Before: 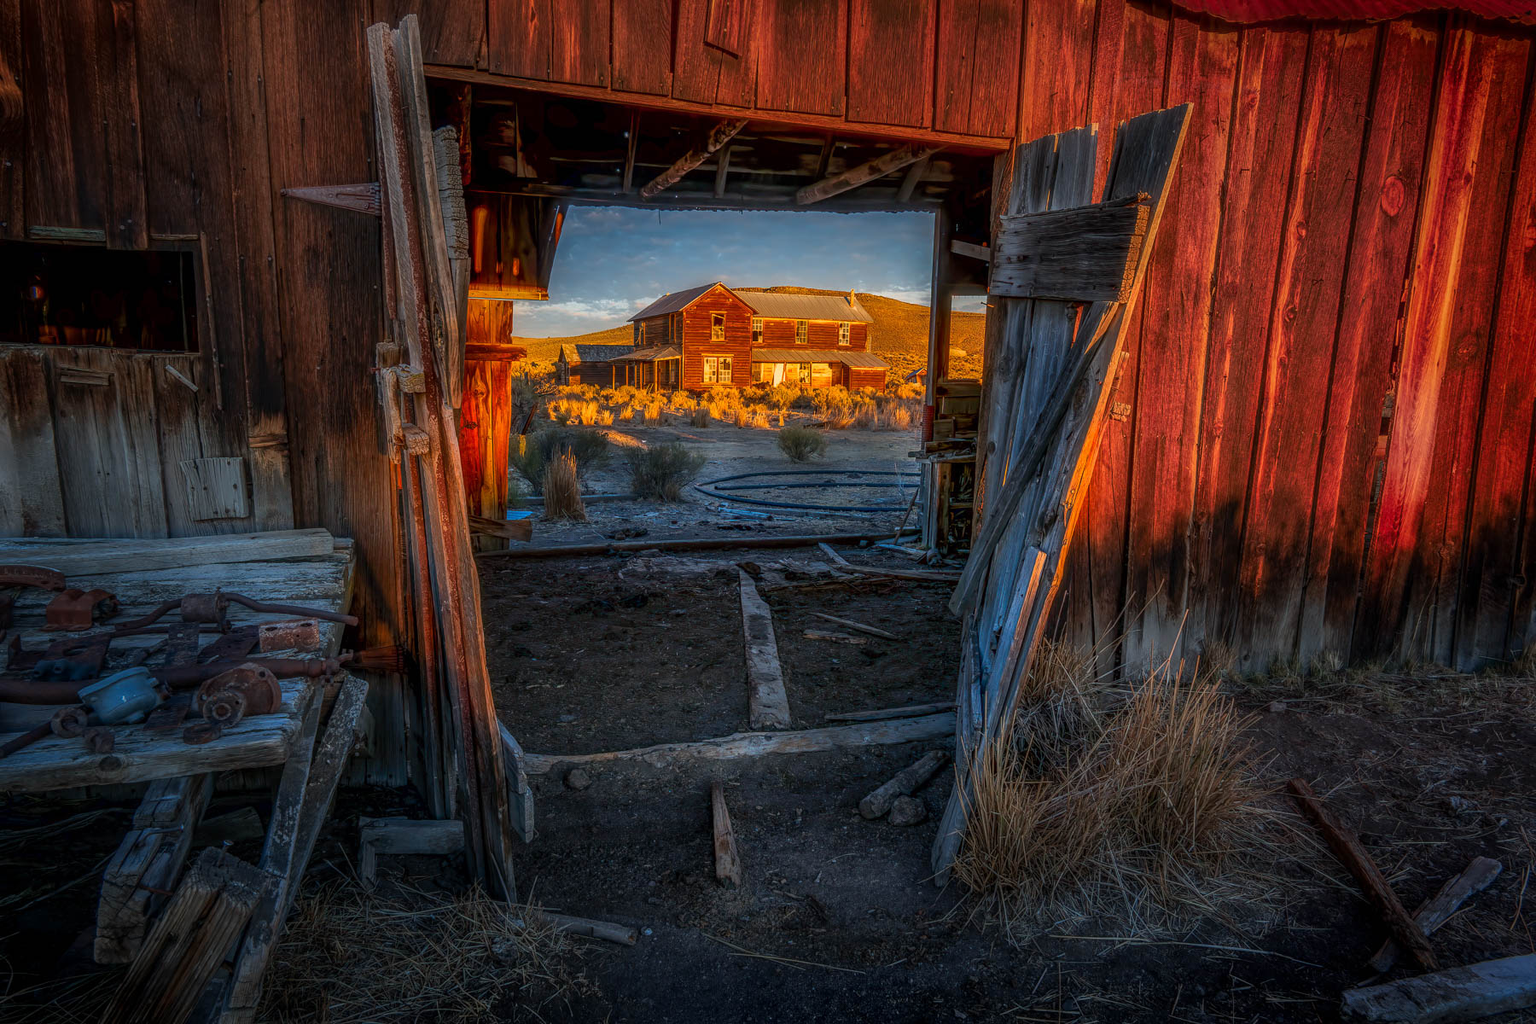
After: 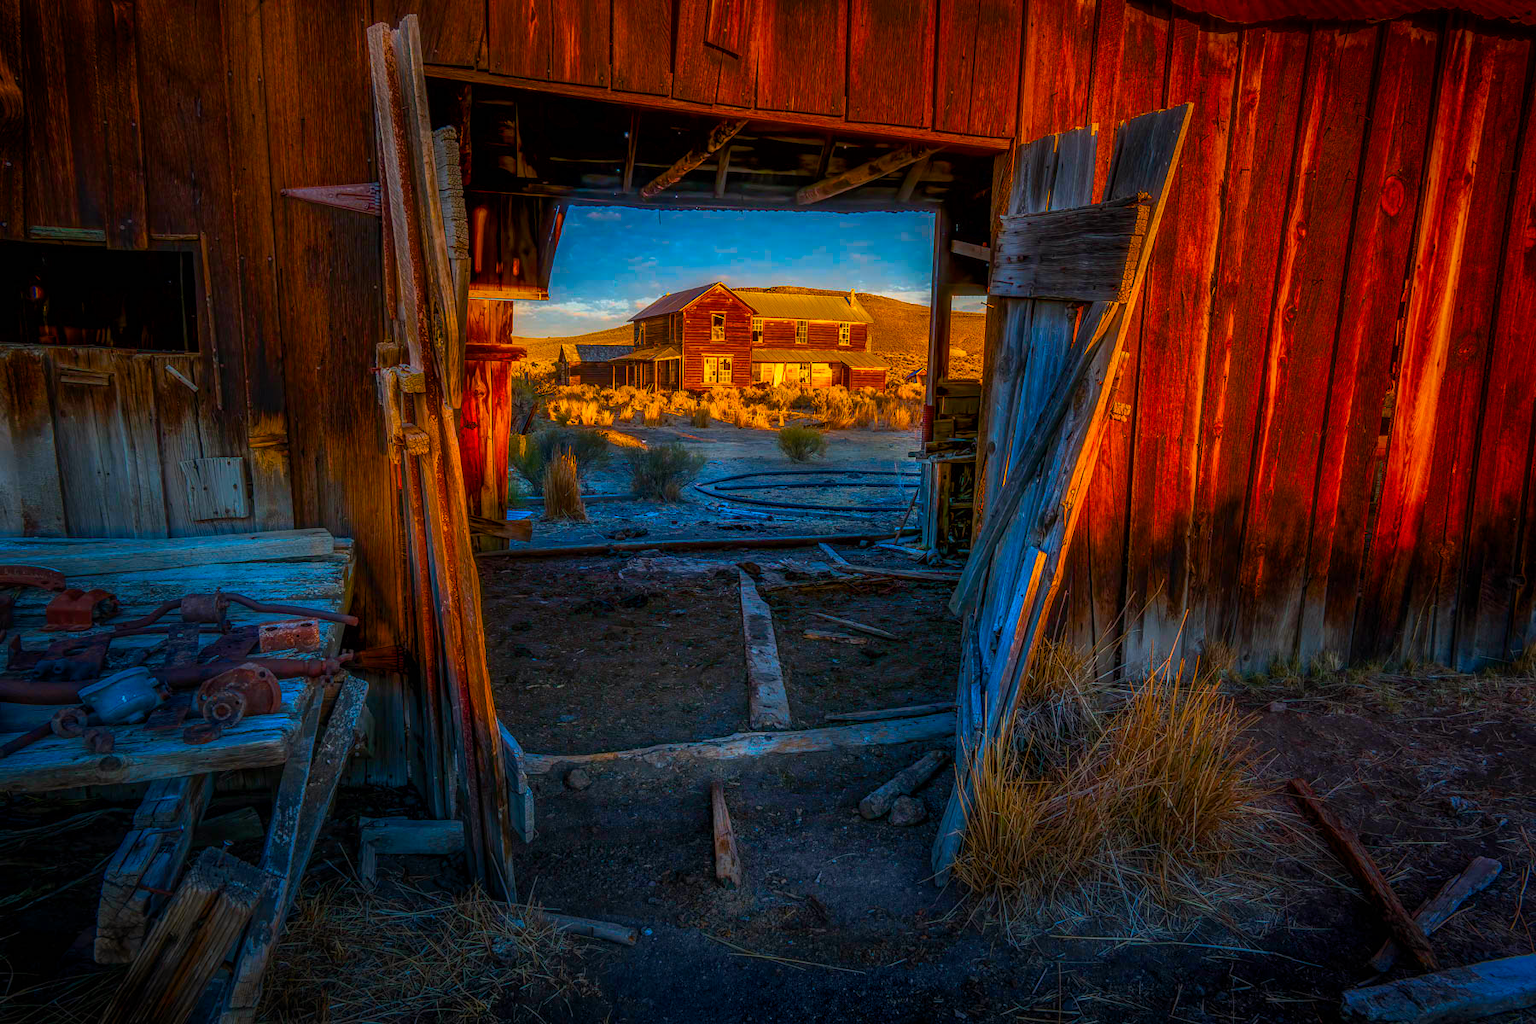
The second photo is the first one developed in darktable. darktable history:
color balance rgb: shadows lift › luminance -9.965%, power › chroma 0.264%, power › hue 62.24°, linear chroma grading › highlights 99.036%, linear chroma grading › global chroma 23.333%, perceptual saturation grading › global saturation 43.715%, perceptual saturation grading › highlights -50.158%, perceptual saturation grading › shadows 31.036%, global vibrance 24.831%
exposure: exposure 0.014 EV, compensate highlight preservation false
